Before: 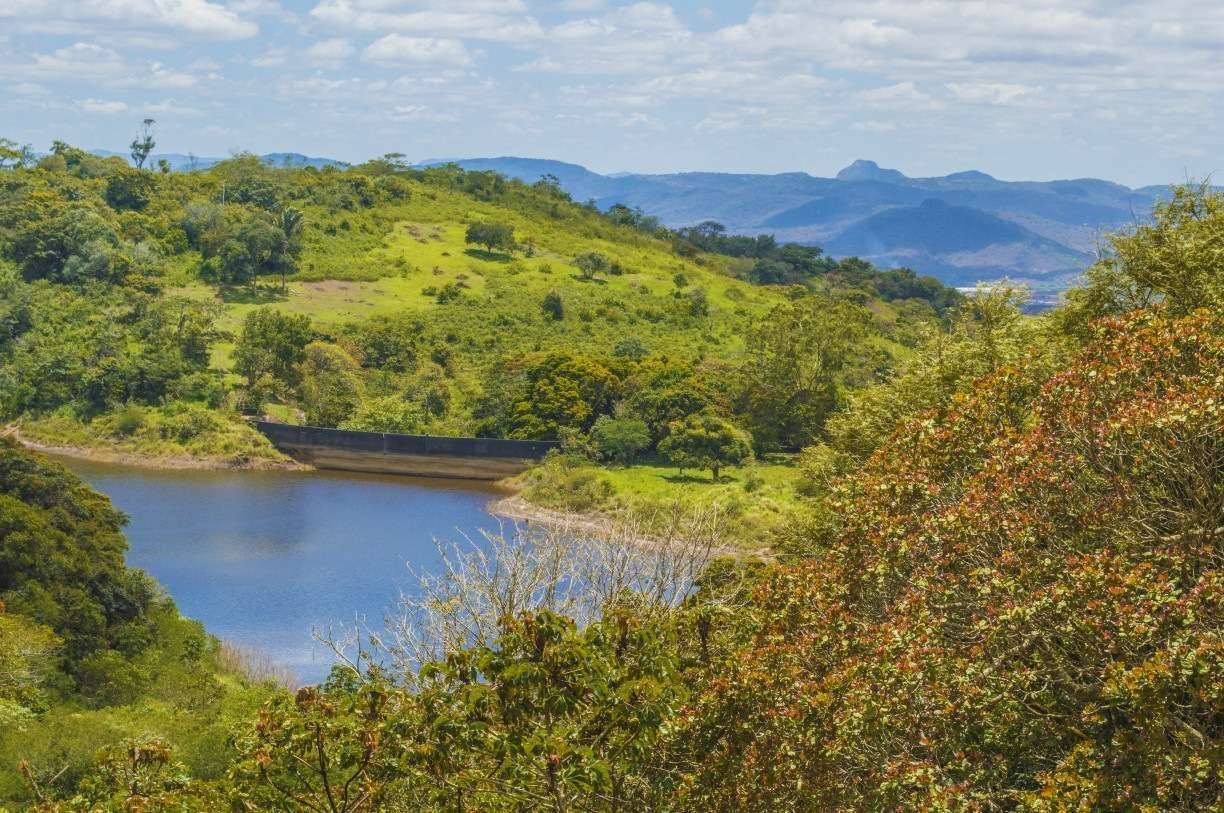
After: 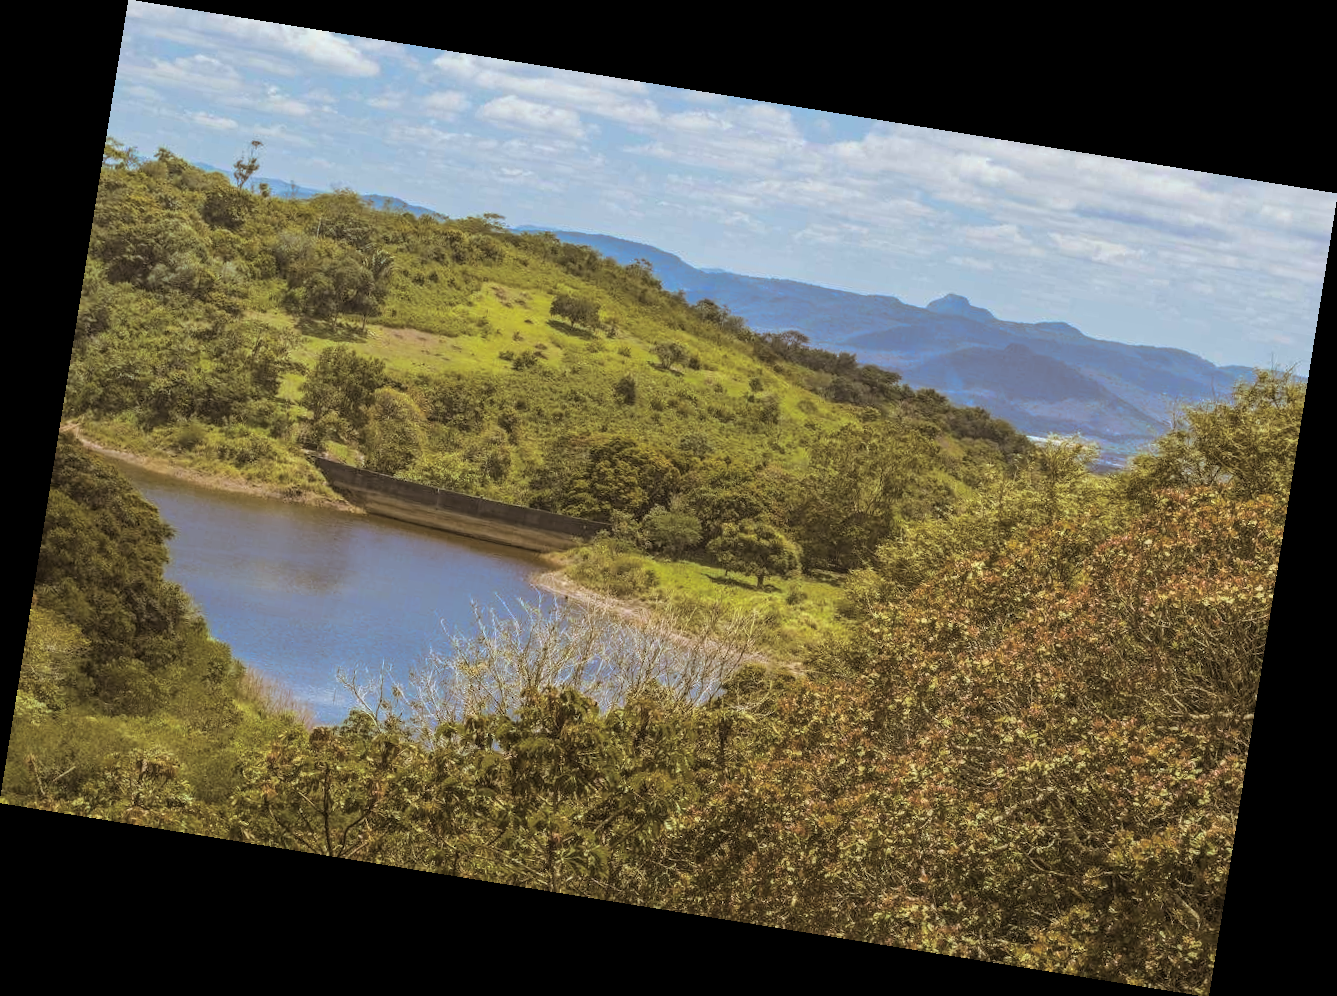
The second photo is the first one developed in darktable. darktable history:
haze removal: compatibility mode true, adaptive false
rotate and perspective: rotation 9.12°, automatic cropping off
split-toning: shadows › hue 37.98°, highlights › hue 185.58°, balance -55.261
